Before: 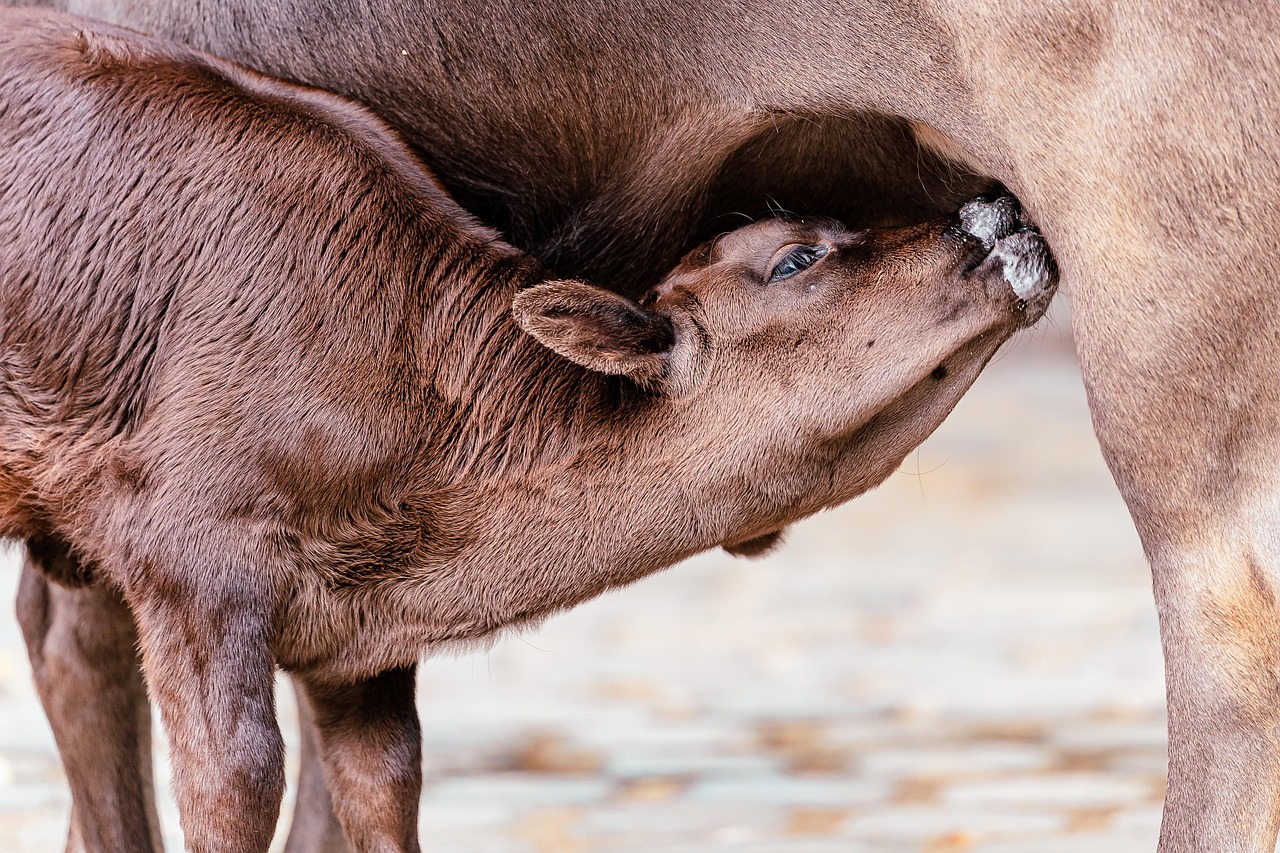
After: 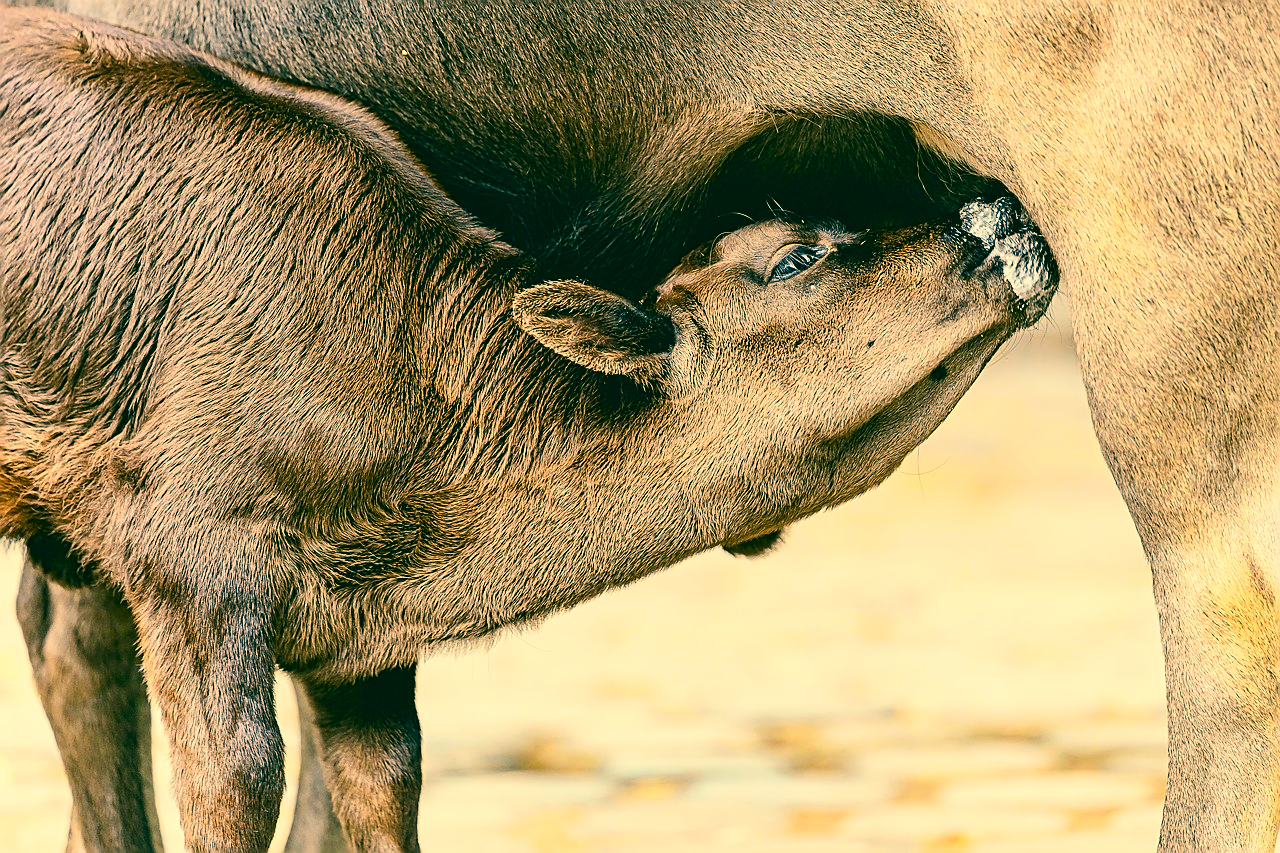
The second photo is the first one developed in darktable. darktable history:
contrast brightness saturation: contrast 0.23, brightness 0.1, saturation 0.29
color correction: highlights a* 1.83, highlights b* 34.02, shadows a* -36.68, shadows b* -5.48
sharpen: on, module defaults
white balance: red 1.009, blue 1.027
exposure: black level correction 0, compensate exposure bias true, compensate highlight preservation false
